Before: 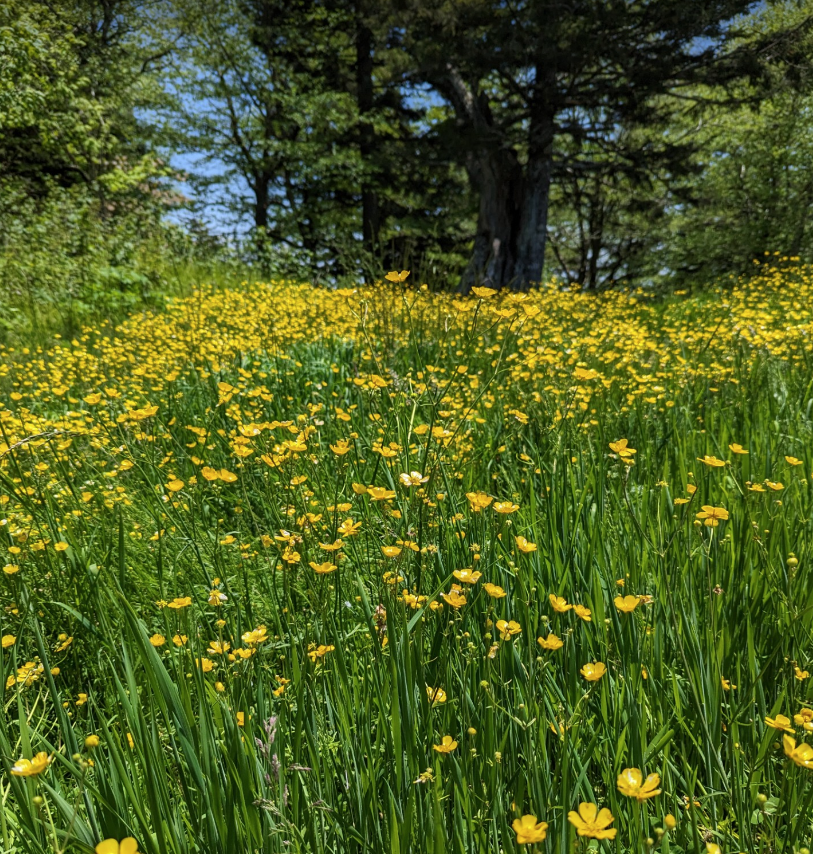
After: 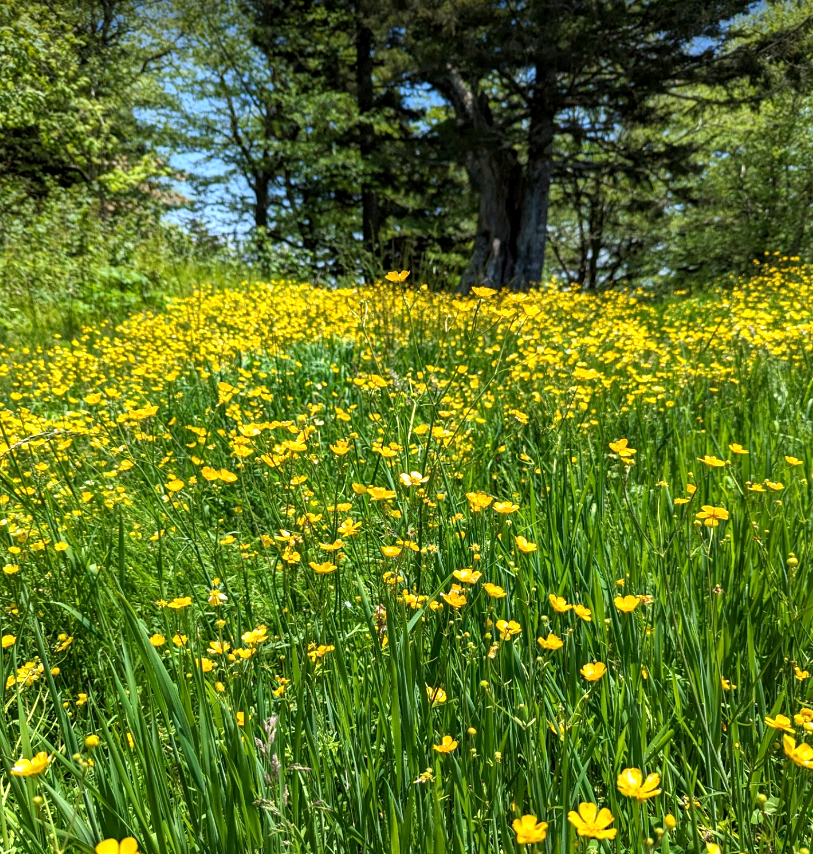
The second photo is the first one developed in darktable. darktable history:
exposure: black level correction 0.002, exposure 0.674 EV, compensate exposure bias true, compensate highlight preservation false
